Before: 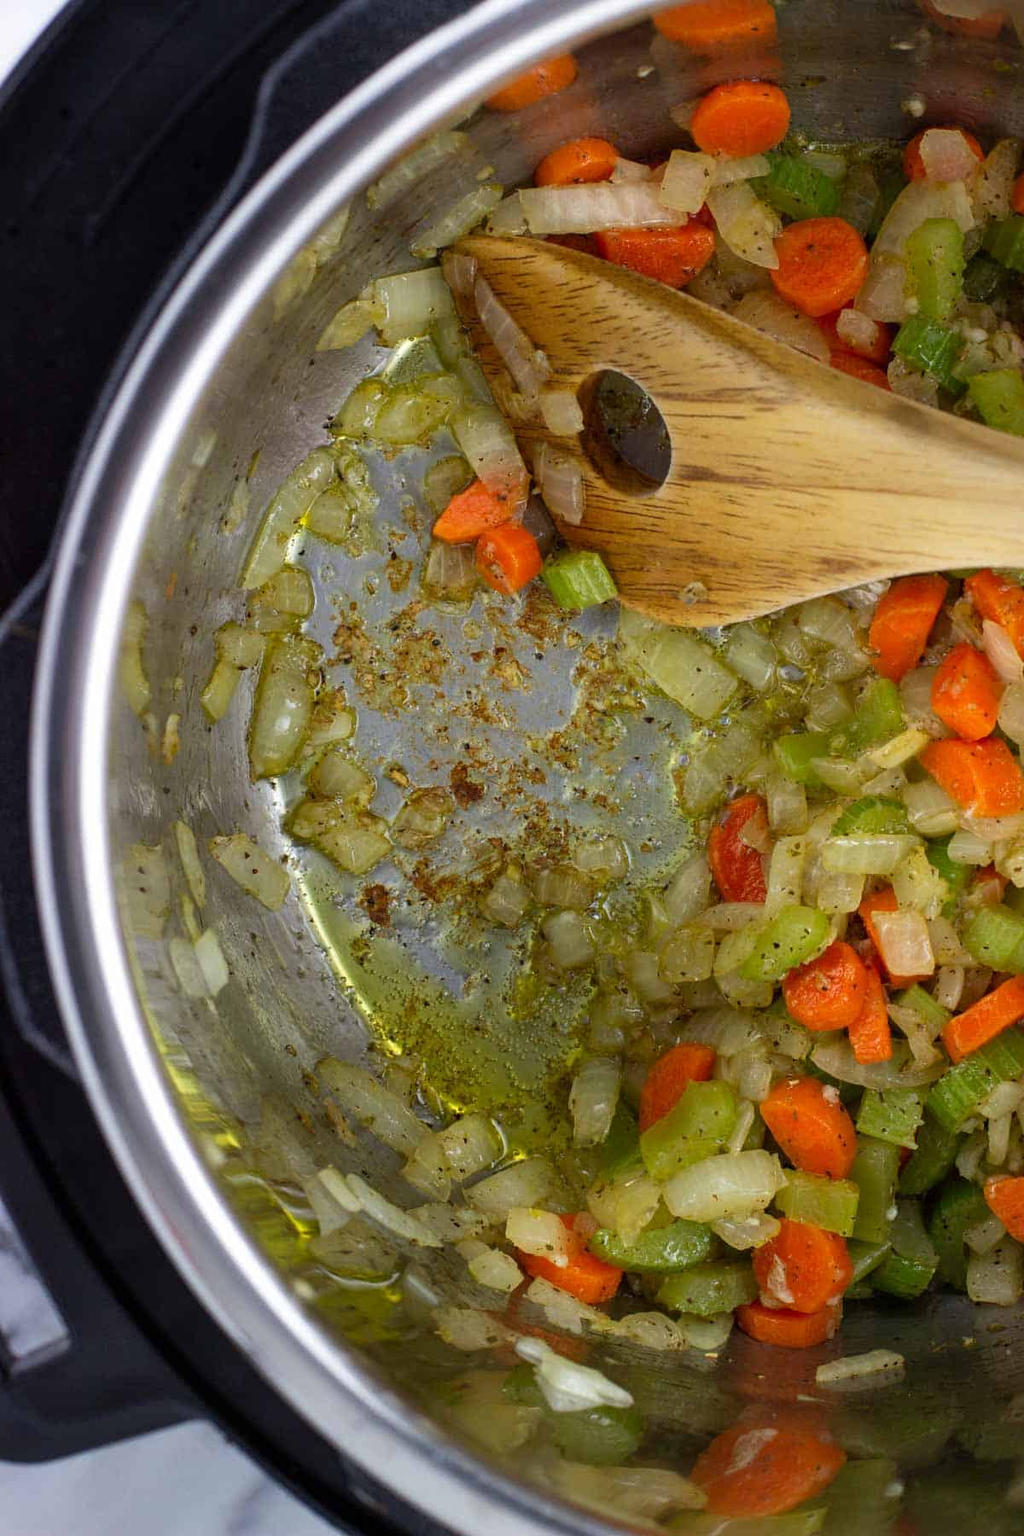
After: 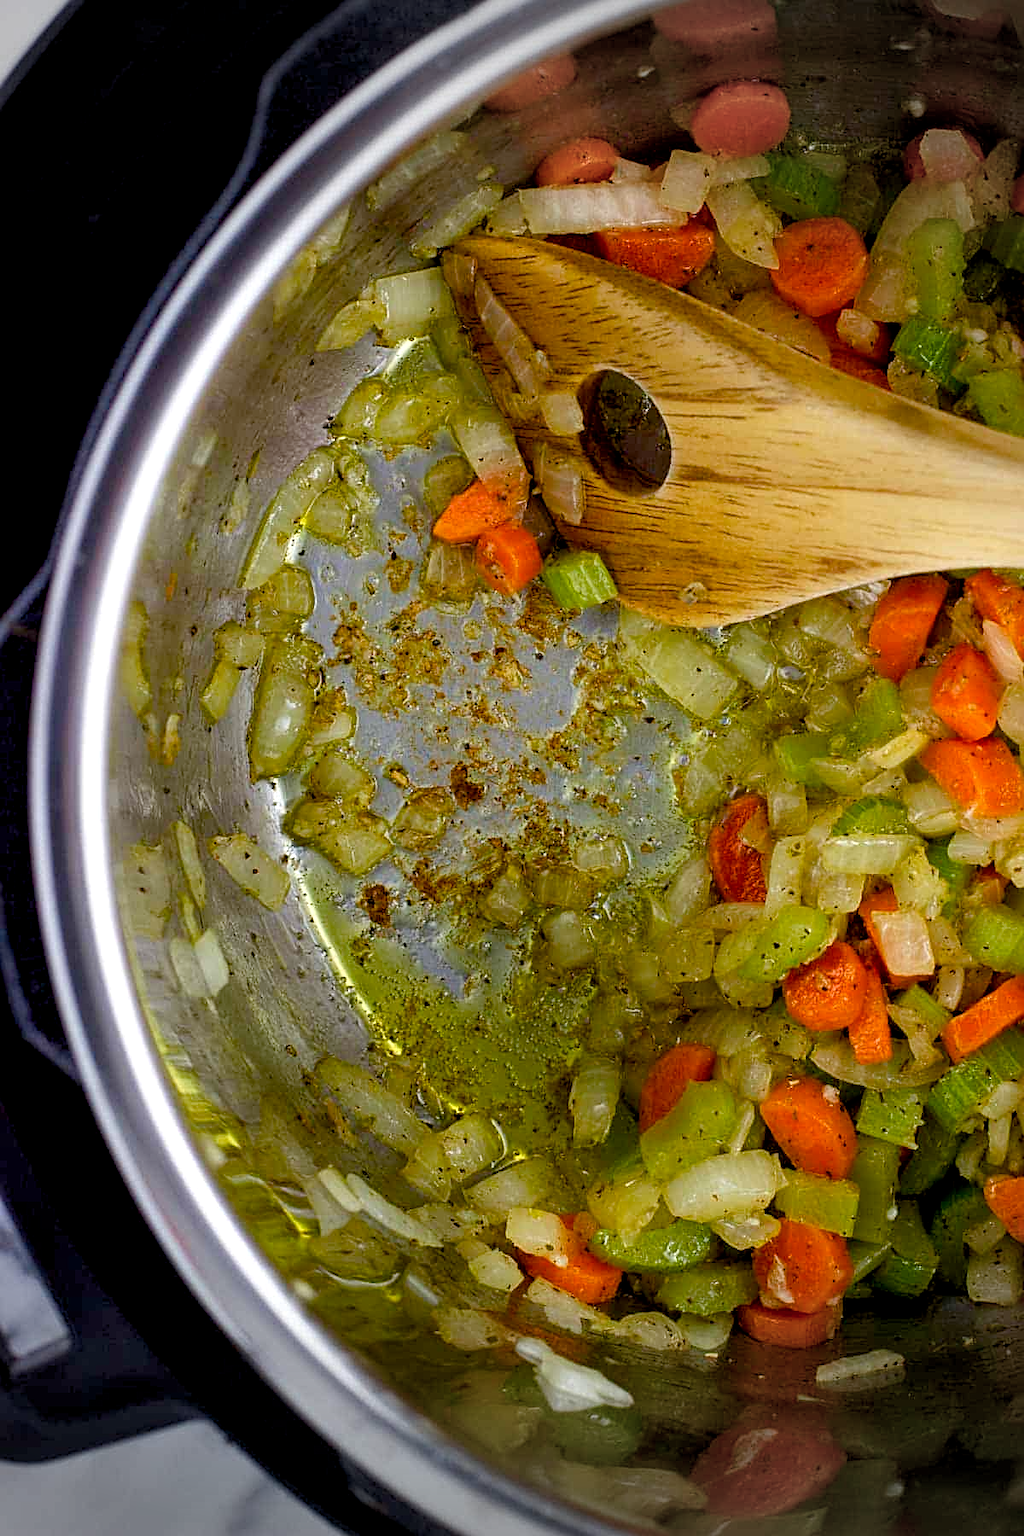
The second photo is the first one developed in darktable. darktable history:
sharpen: on, module defaults
exposure: black level correction 0.01, exposure 0.121 EV, compensate highlight preservation false
color balance rgb: perceptual saturation grading › global saturation 20%, perceptual saturation grading › highlights -24.884%, perceptual saturation grading › shadows 50.065%, global vibrance 3.824%
vignetting: fall-off start 100.45%, width/height ratio 1.324, unbound false
